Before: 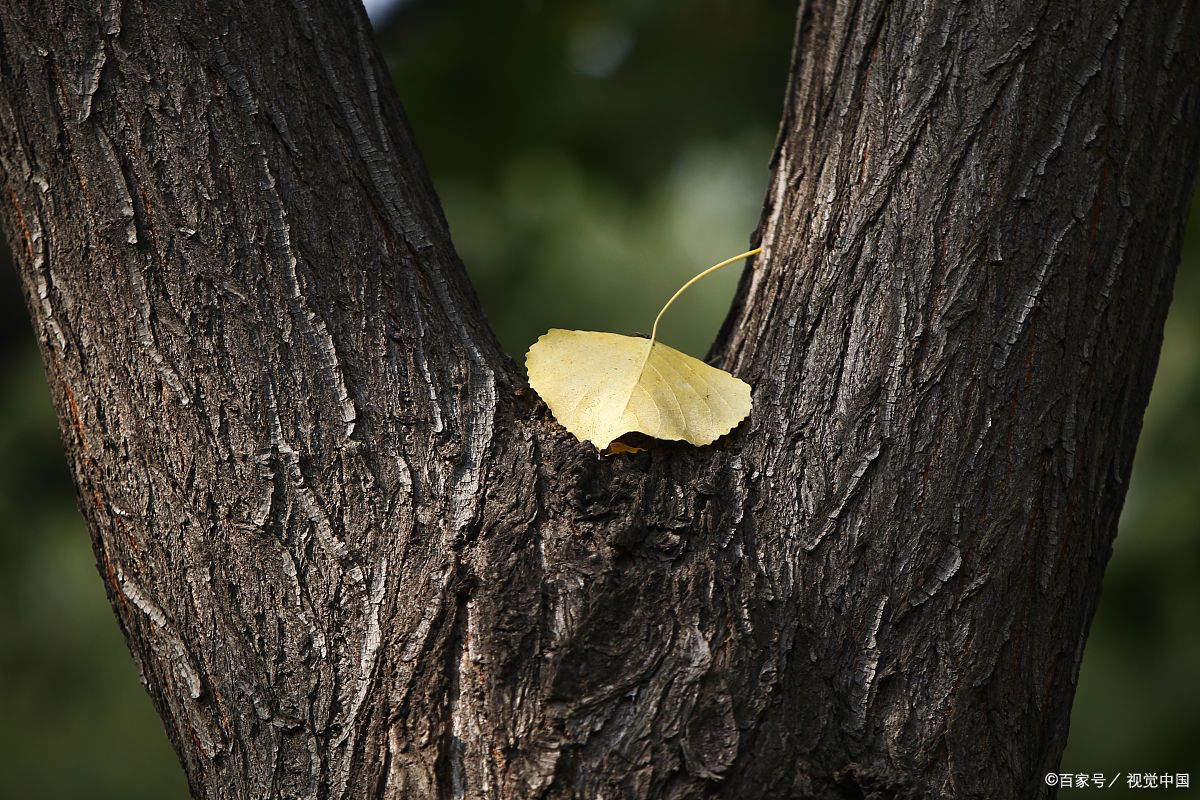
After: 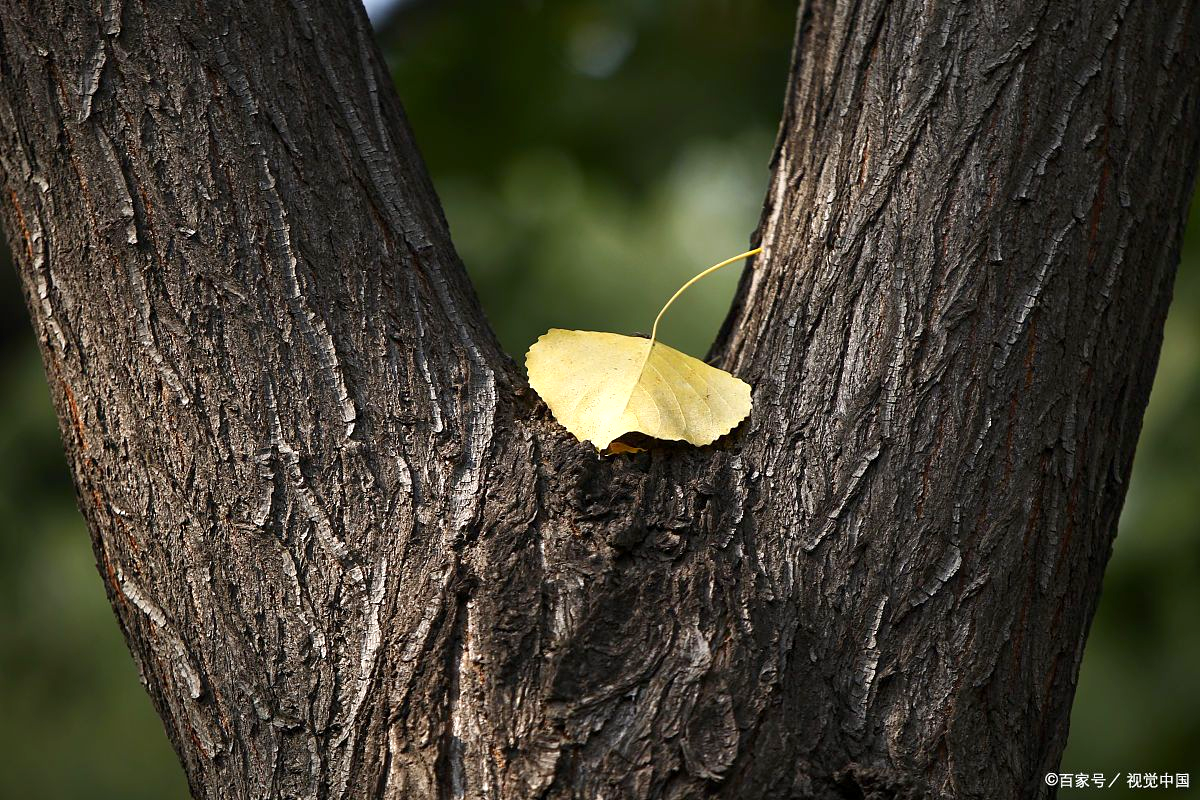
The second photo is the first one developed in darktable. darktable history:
exposure: black level correction 0.001, exposure 0.673 EV, compensate exposure bias true, compensate highlight preservation false
shadows and highlights: radius 120.3, shadows 21.73, white point adjustment -9.61, highlights -14.49, soften with gaussian
color zones: curves: ch0 [(0, 0.5) (0.143, 0.5) (0.286, 0.5) (0.429, 0.5) (0.571, 0.5) (0.714, 0.476) (0.857, 0.5) (1, 0.5)]; ch2 [(0, 0.5) (0.143, 0.5) (0.286, 0.5) (0.429, 0.5) (0.571, 0.5) (0.714, 0.487) (0.857, 0.5) (1, 0.5)]
